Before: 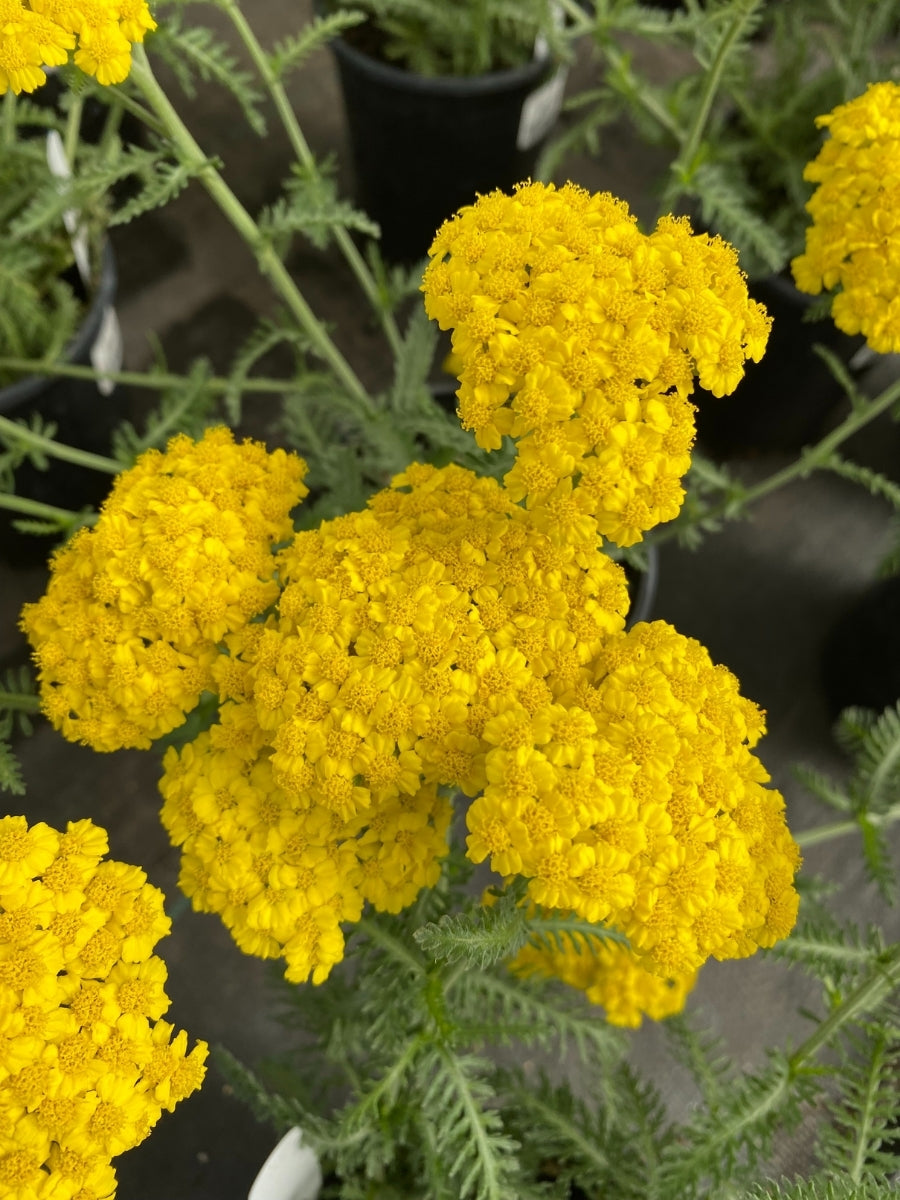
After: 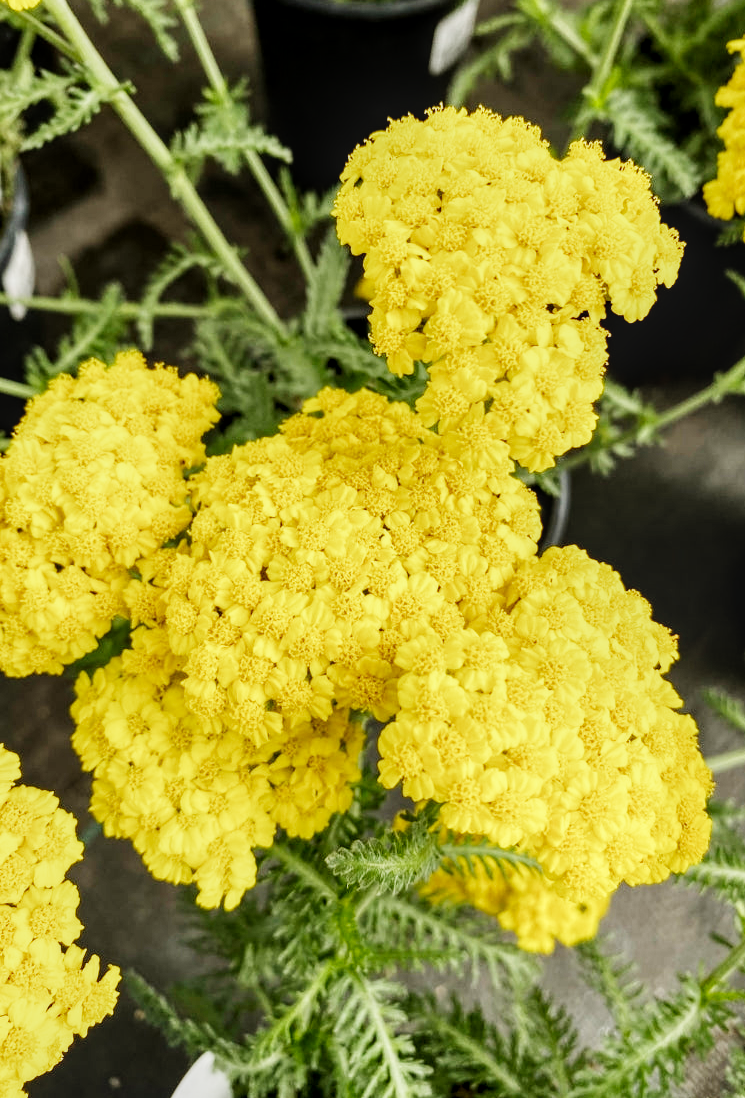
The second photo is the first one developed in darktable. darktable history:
exposure: black level correction 0, exposure 0.877 EV, compensate exposure bias true, compensate highlight preservation false
sigmoid: contrast 1.81, skew -0.21, preserve hue 0%, red attenuation 0.1, red rotation 0.035, green attenuation 0.1, green rotation -0.017, blue attenuation 0.15, blue rotation -0.052, base primaries Rec2020
crop: left 9.807%, top 6.259%, right 7.334%, bottom 2.177%
local contrast: detail 130%
